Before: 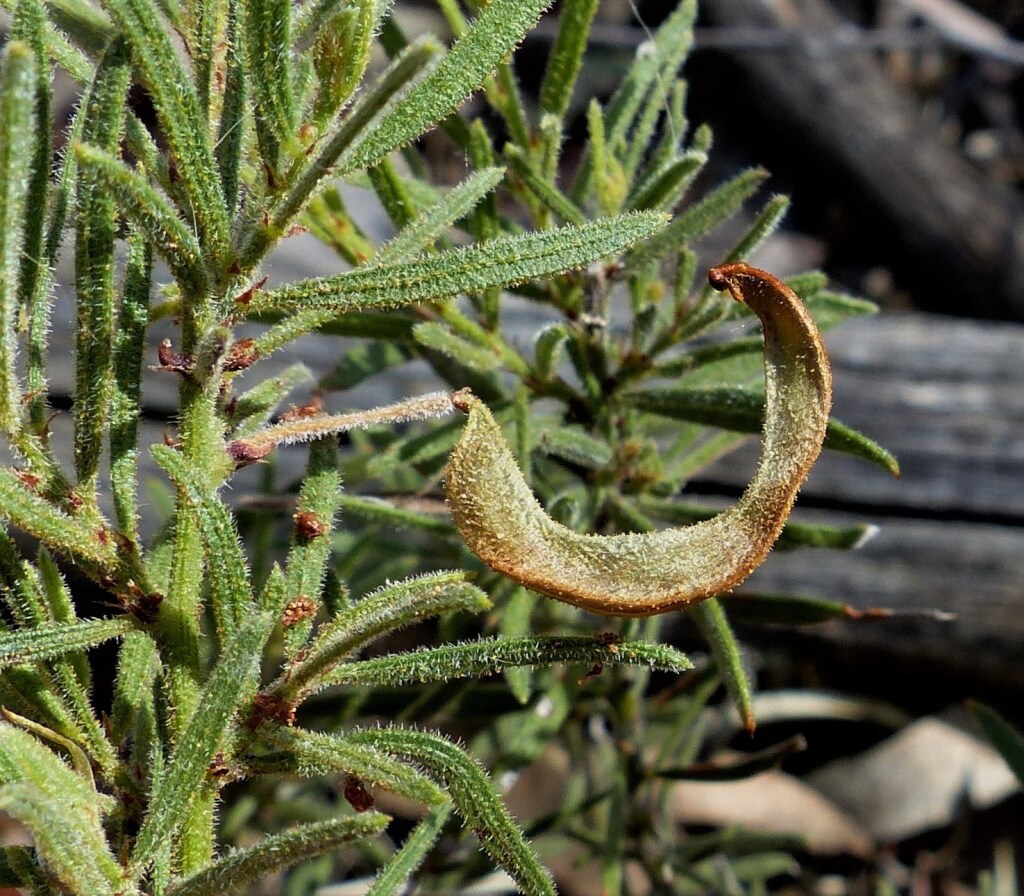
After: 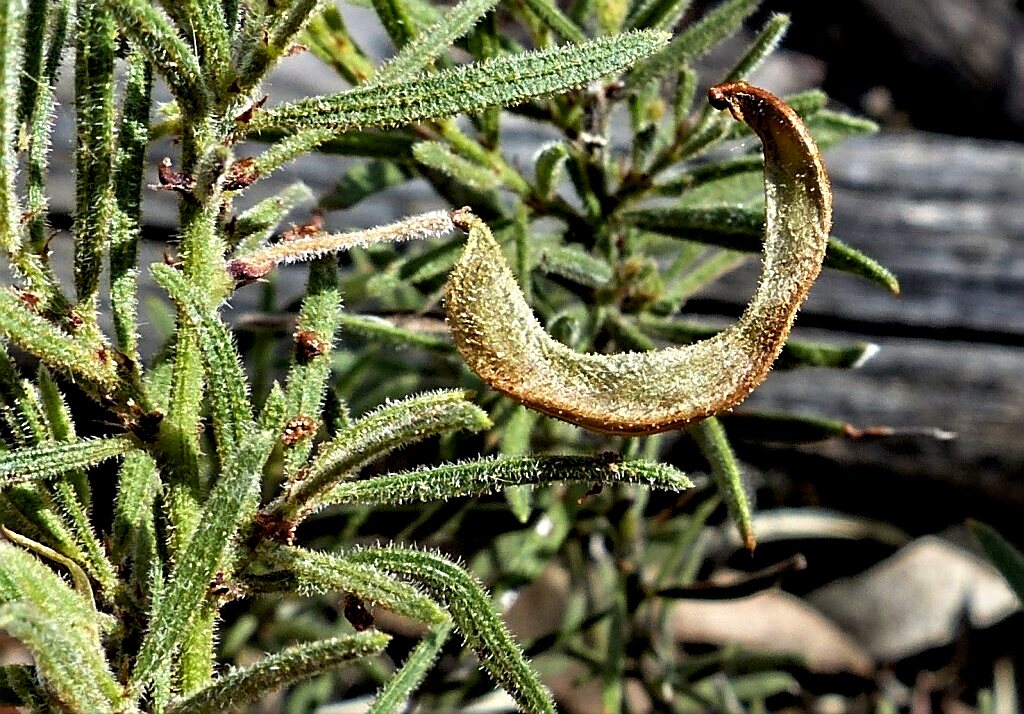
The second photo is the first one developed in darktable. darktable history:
levels: levels [0, 0.476, 0.951]
crop and rotate: top 20.29%
sharpen: on, module defaults
exposure: exposure -0.027 EV, compensate highlight preservation false
contrast equalizer: octaves 7, y [[0.511, 0.558, 0.631, 0.632, 0.559, 0.512], [0.5 ×6], [0.507, 0.559, 0.627, 0.644, 0.647, 0.647], [0 ×6], [0 ×6]], mix 0.79
